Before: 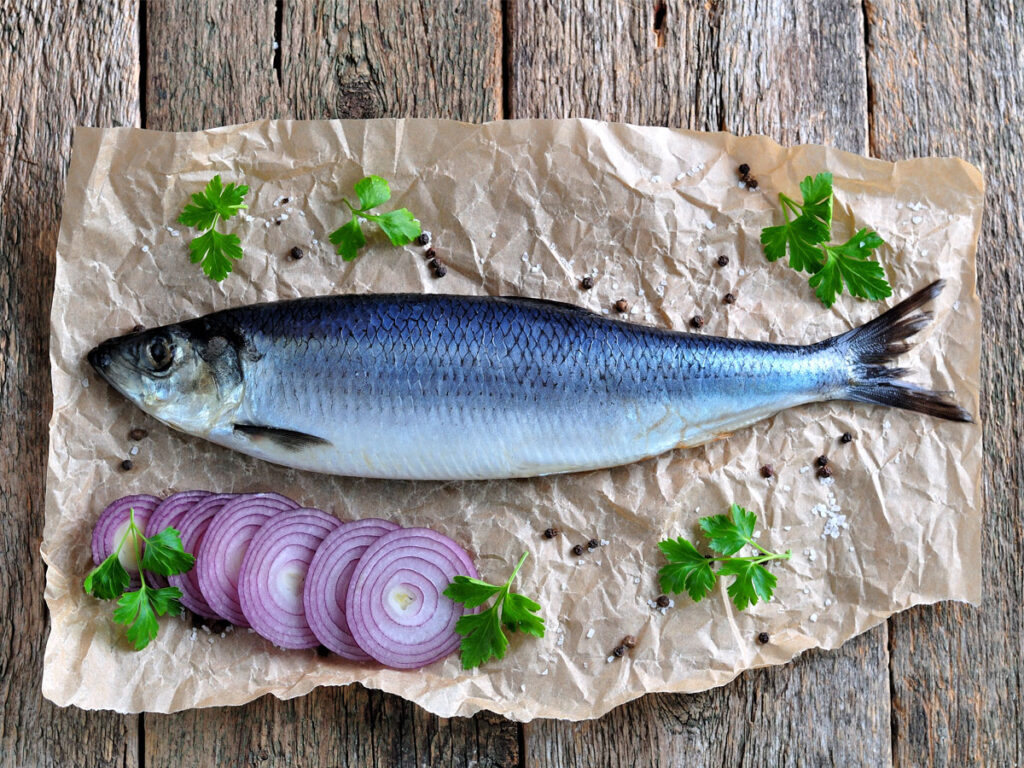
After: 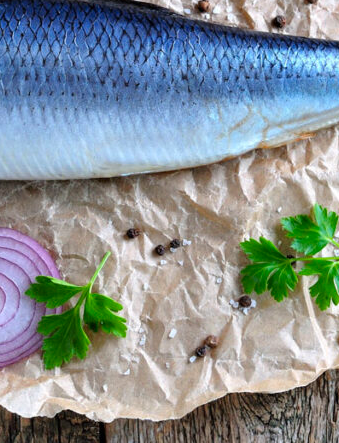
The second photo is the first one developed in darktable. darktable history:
crop: left 40.878%, top 39.176%, right 25.993%, bottom 3.081%
contrast brightness saturation: saturation 0.13
